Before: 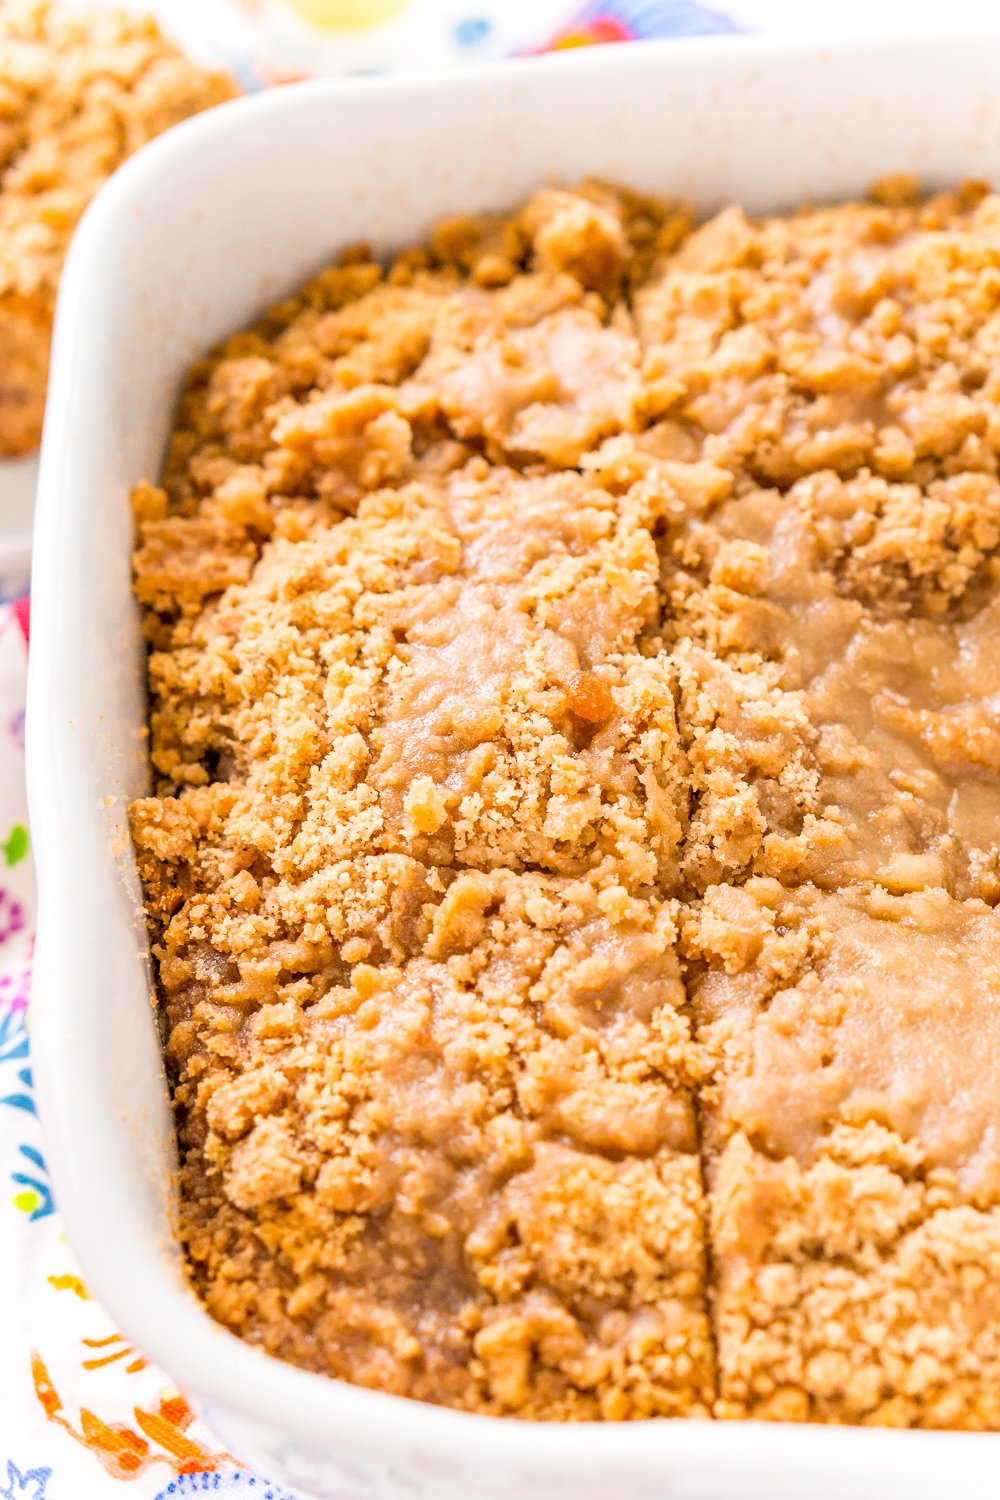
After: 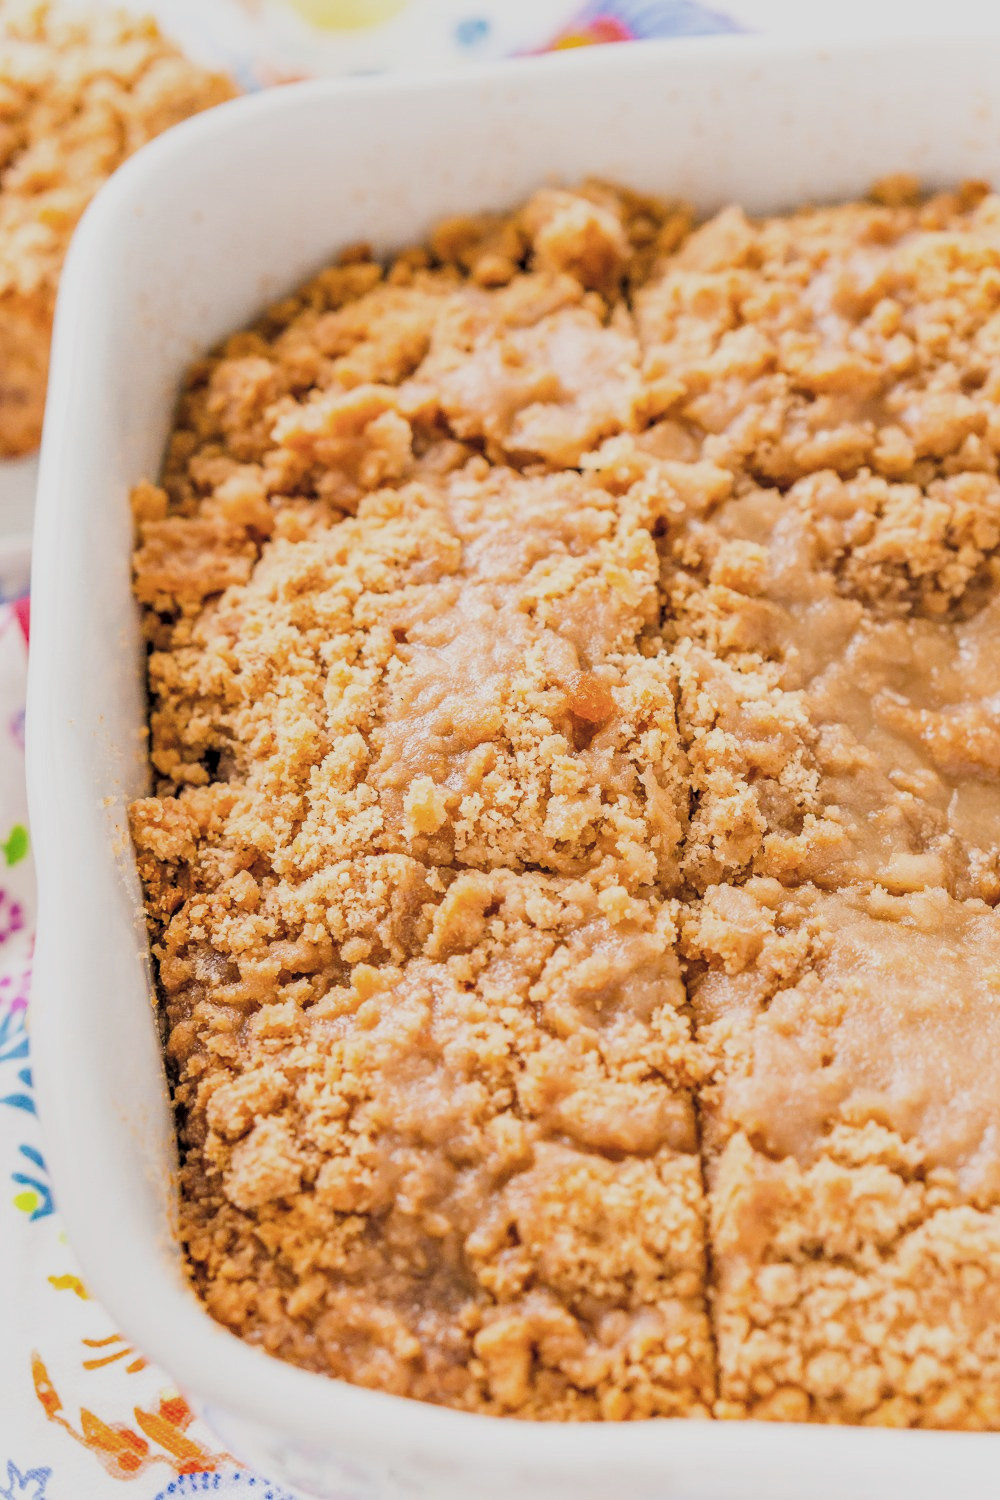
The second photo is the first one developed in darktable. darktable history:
local contrast: on, module defaults
filmic rgb: black relative exposure -4.83 EV, white relative exposure 4.05 EV, hardness 2.83
exposure: black level correction -0.015, compensate highlight preservation false
